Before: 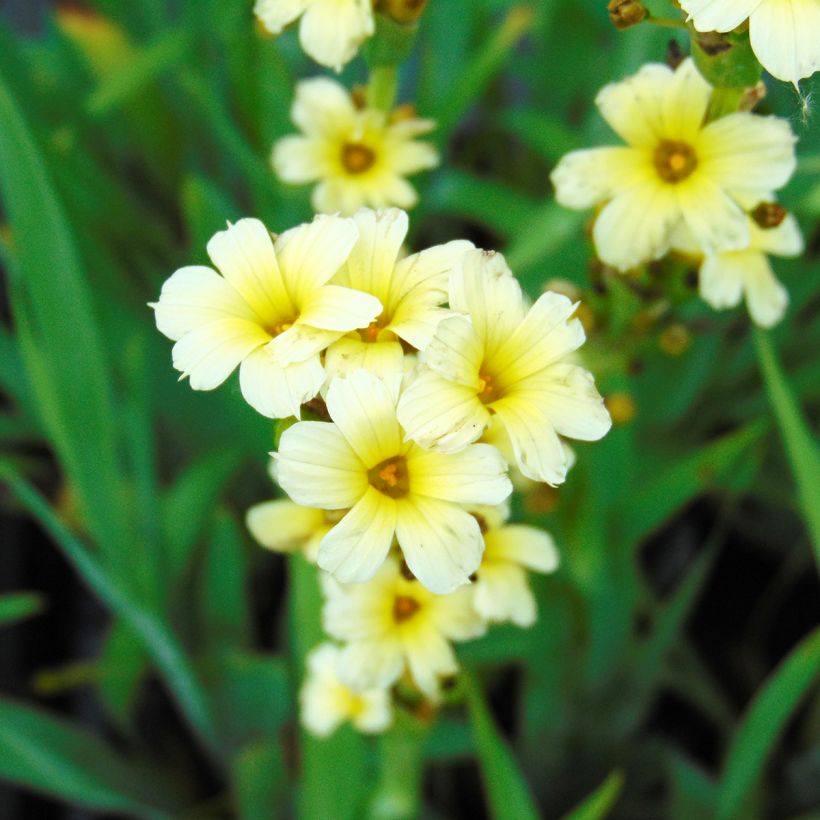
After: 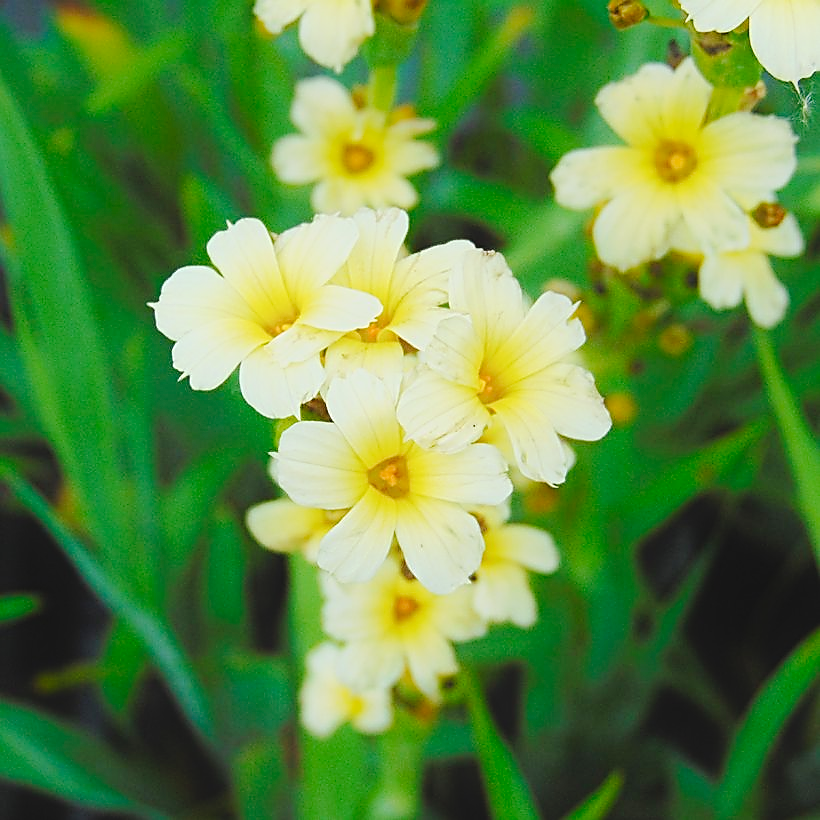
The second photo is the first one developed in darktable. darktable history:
contrast brightness saturation: contrast -0.119
tone curve: curves: ch0 [(0, 0) (0.003, 0.02) (0.011, 0.023) (0.025, 0.028) (0.044, 0.045) (0.069, 0.063) (0.1, 0.09) (0.136, 0.122) (0.177, 0.166) (0.224, 0.223) (0.277, 0.297) (0.335, 0.384) (0.399, 0.461) (0.468, 0.549) (0.543, 0.632) (0.623, 0.705) (0.709, 0.772) (0.801, 0.844) (0.898, 0.91) (1, 1)], preserve colors none
contrast equalizer: y [[0.514, 0.573, 0.581, 0.508, 0.5, 0.5], [0.5 ×6], [0.5 ×6], [0 ×6], [0 ×6]], mix -0.983
sharpen: radius 1.421, amount 1.25, threshold 0.771
